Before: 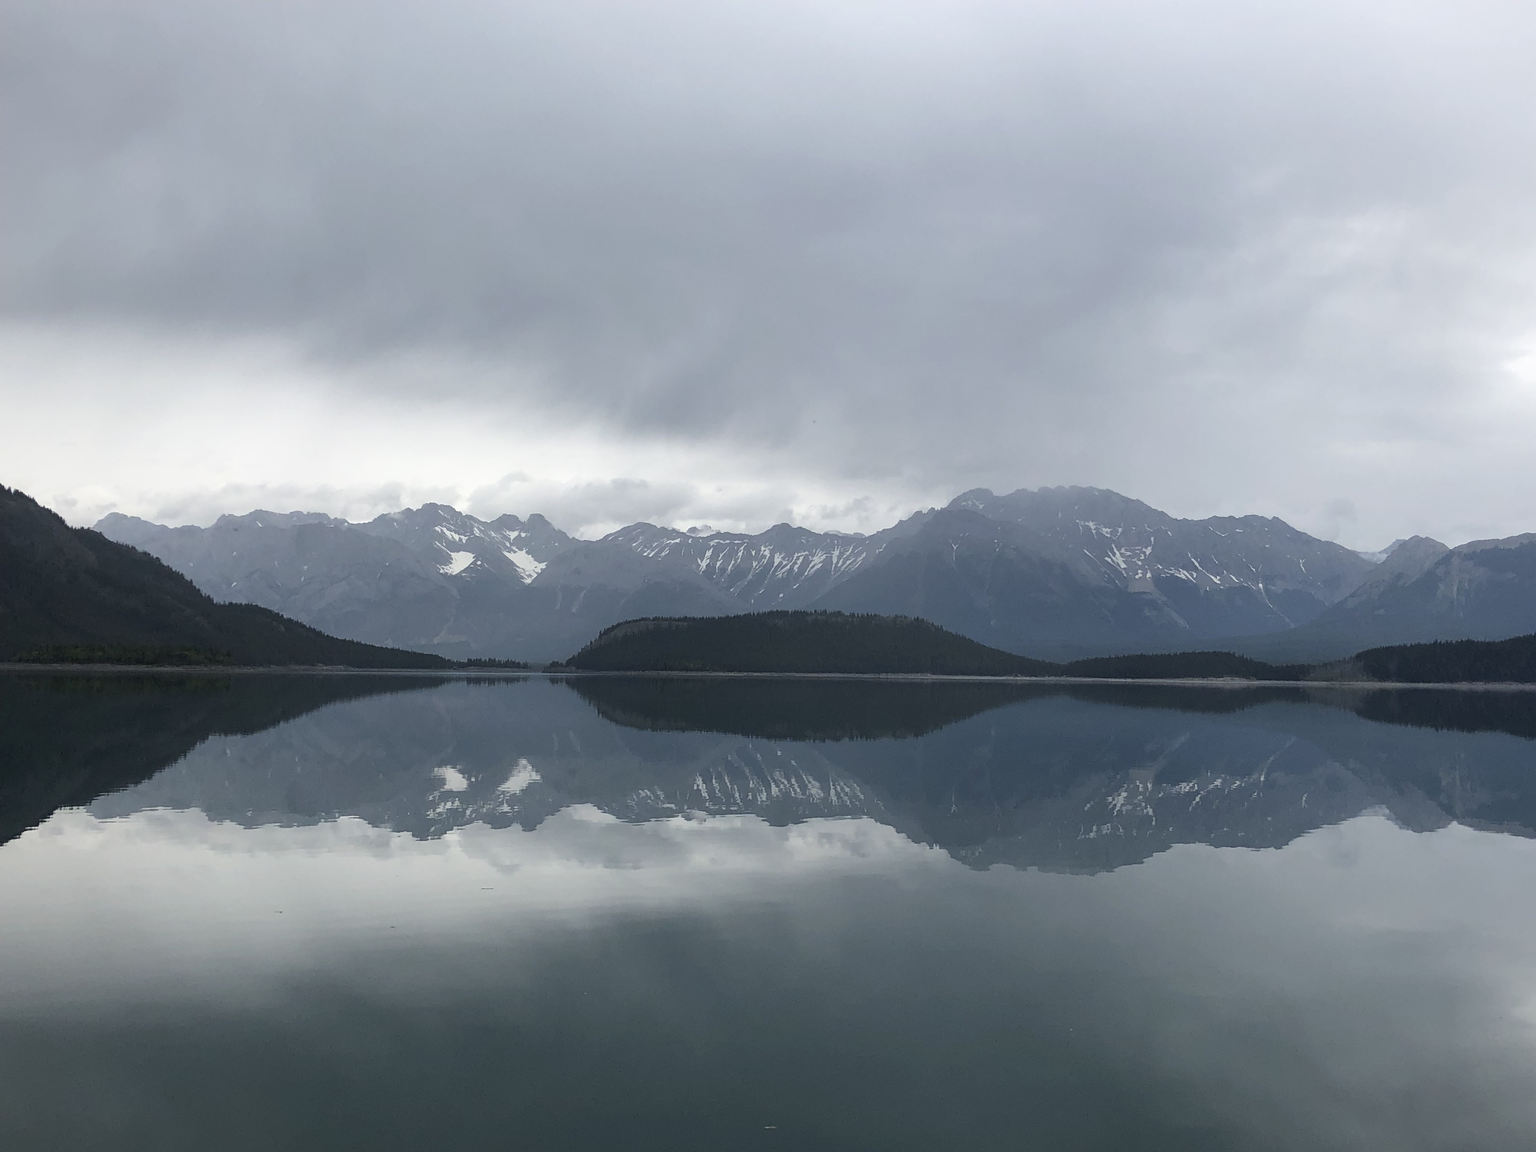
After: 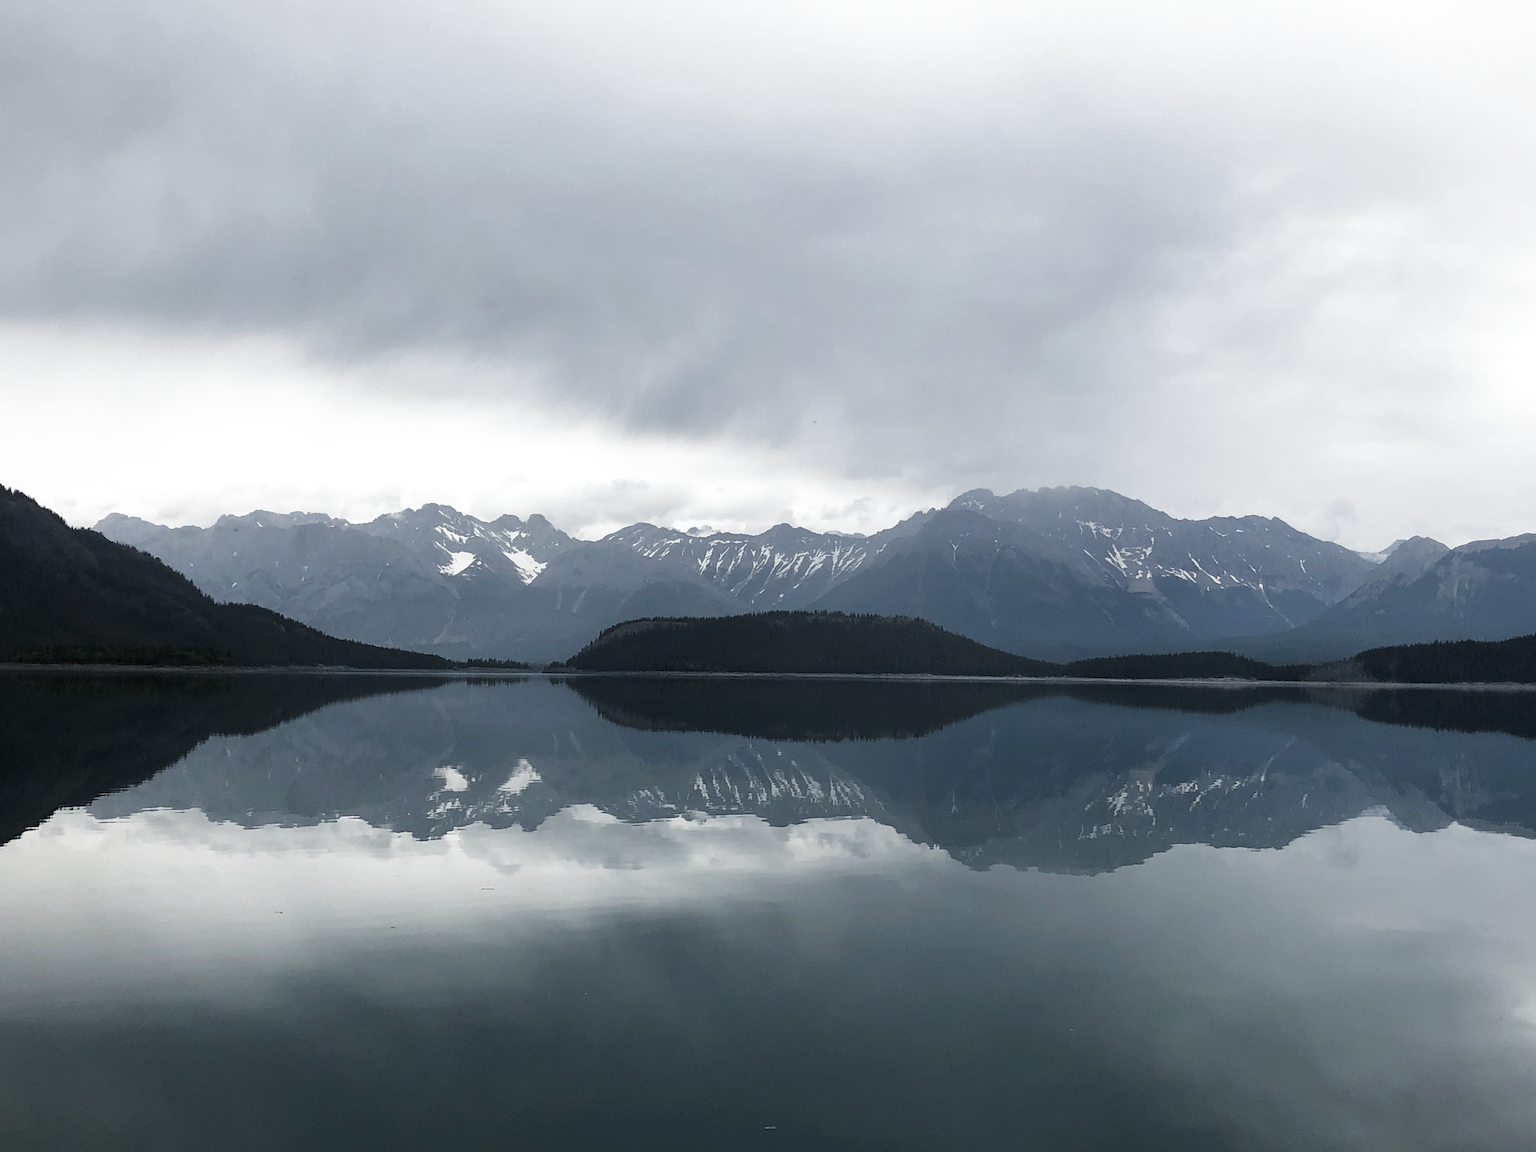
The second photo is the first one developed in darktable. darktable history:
filmic rgb: black relative exposure -9.12 EV, white relative exposure 2.3 EV, hardness 7.43, add noise in highlights 0.101, color science v4 (2020), iterations of high-quality reconstruction 0, type of noise poissonian
